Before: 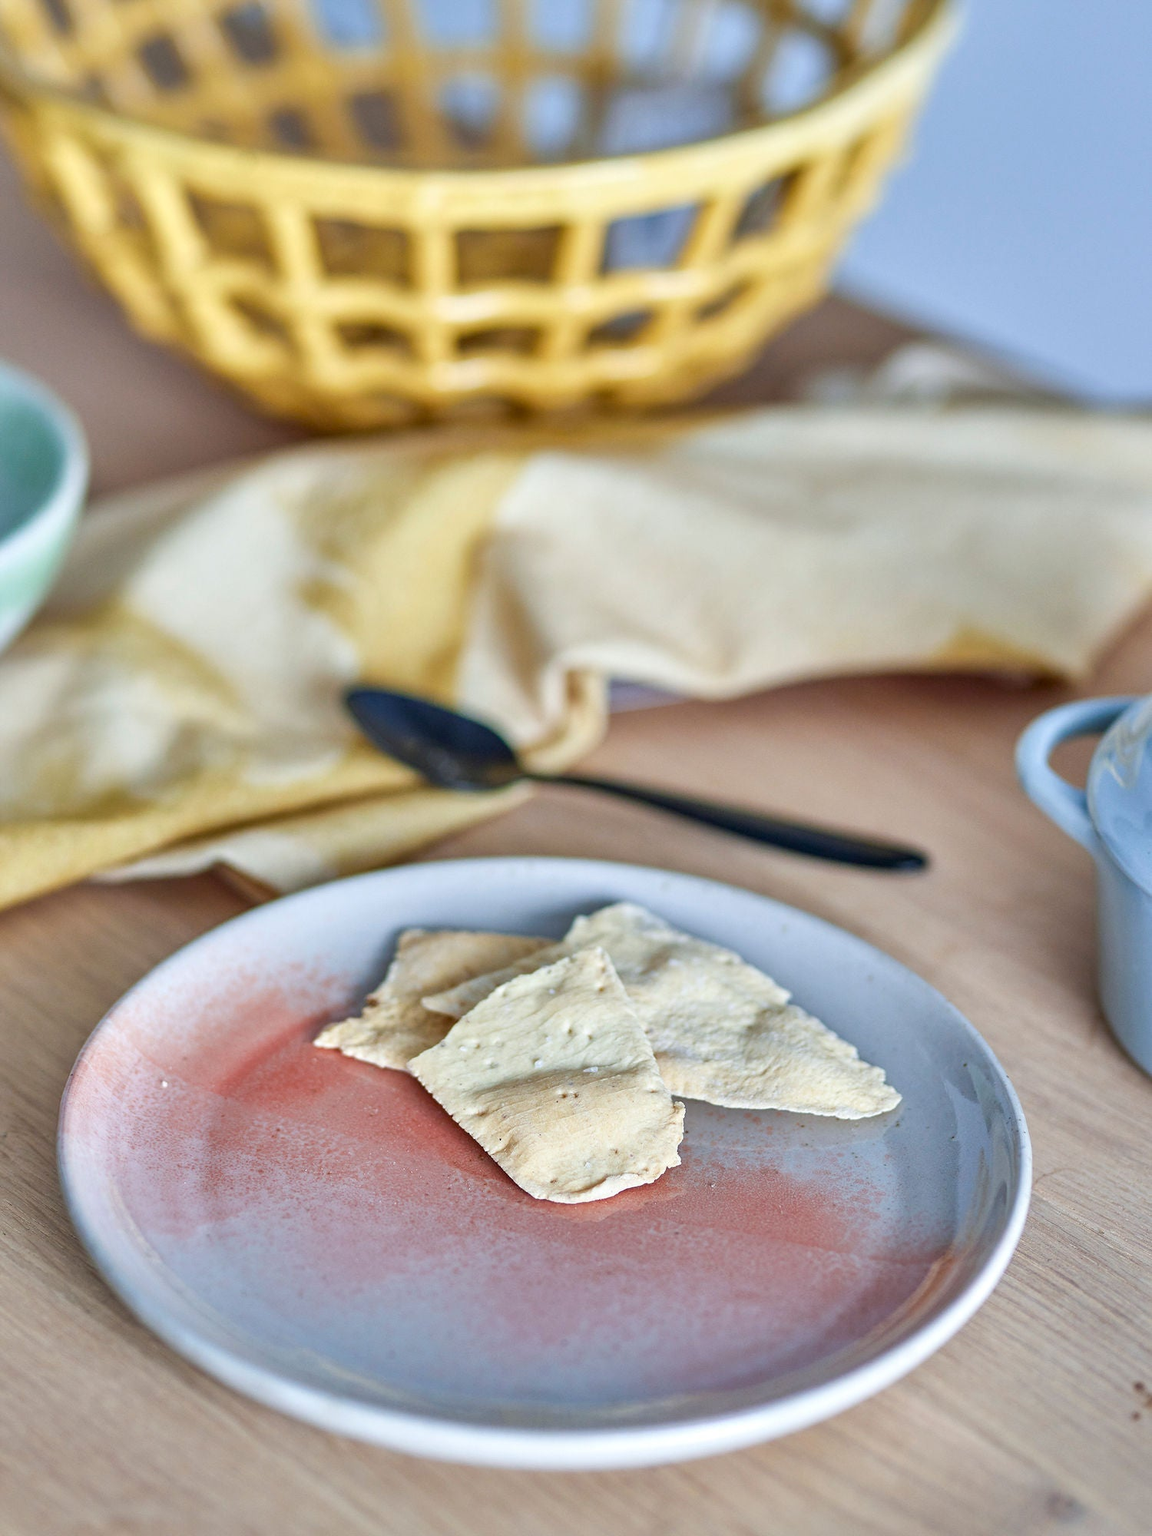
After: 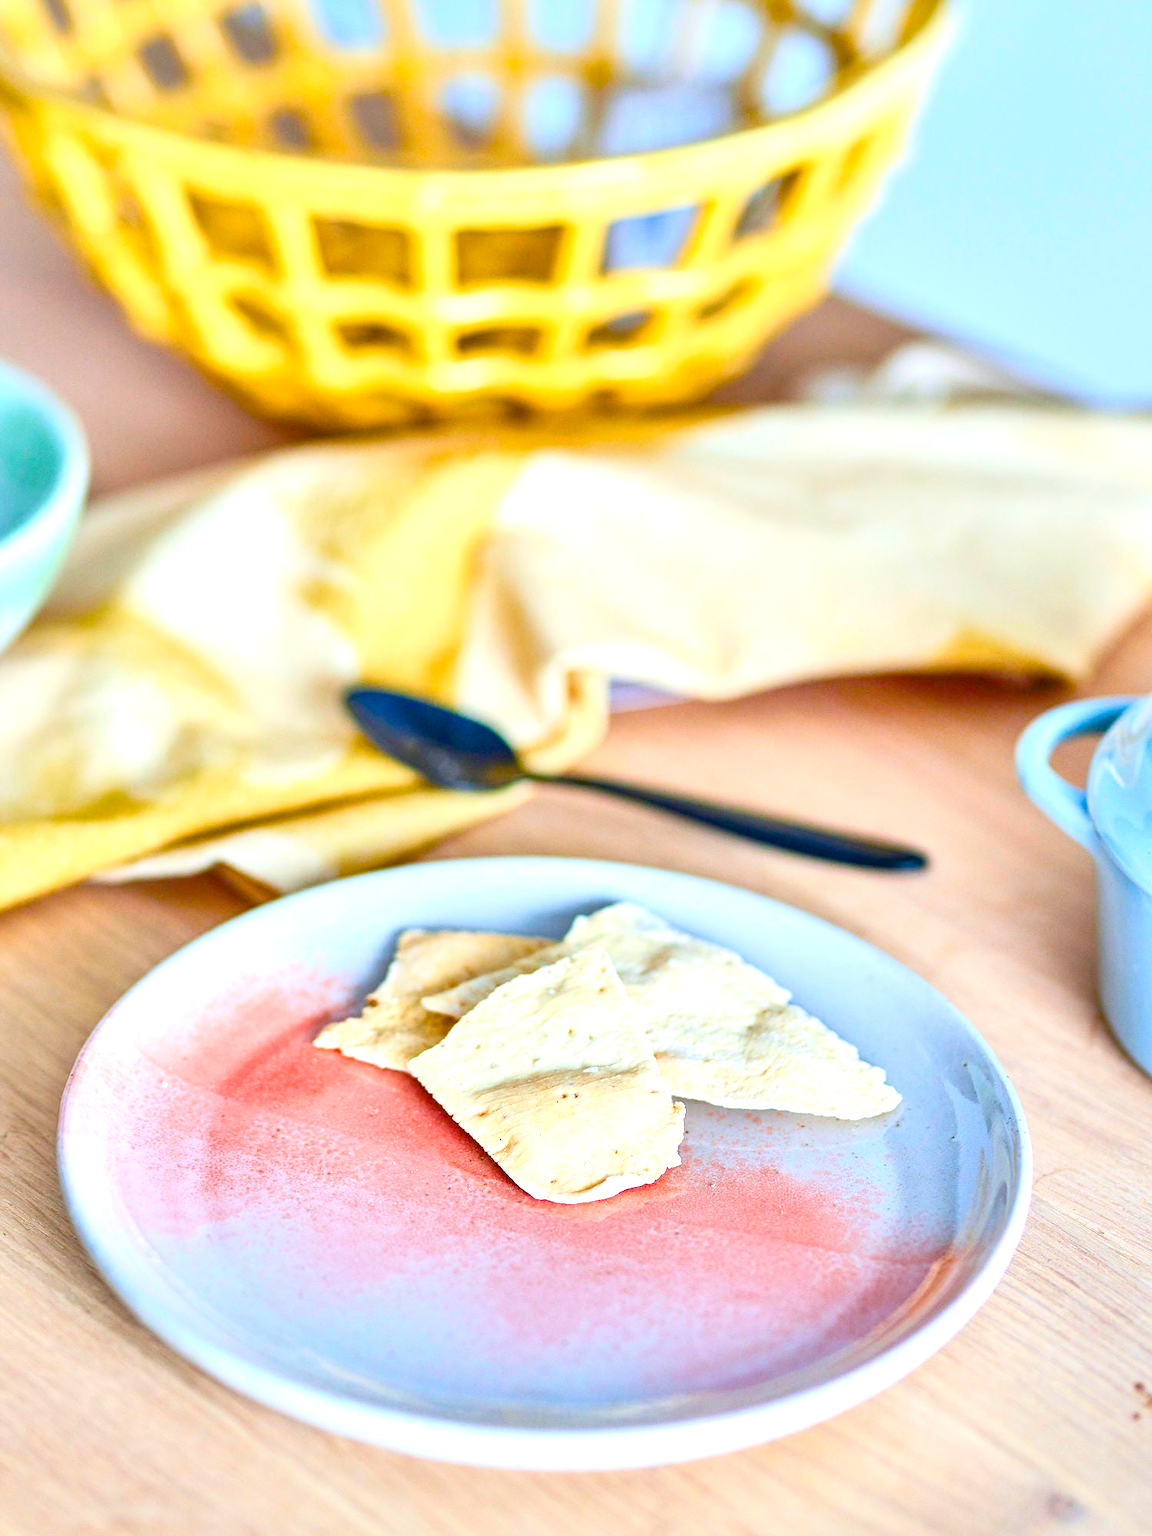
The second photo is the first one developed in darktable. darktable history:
exposure: exposure 0.127 EV, compensate highlight preservation false
contrast brightness saturation: contrast 0.2, brightness 0.16, saturation 0.22
color balance rgb: linear chroma grading › shadows -2.2%, linear chroma grading › highlights -15%, linear chroma grading › global chroma -10%, linear chroma grading › mid-tones -10%, perceptual saturation grading › global saturation 45%, perceptual saturation grading › highlights -50%, perceptual saturation grading › shadows 30%, perceptual brilliance grading › global brilliance 18%, global vibrance 45%
